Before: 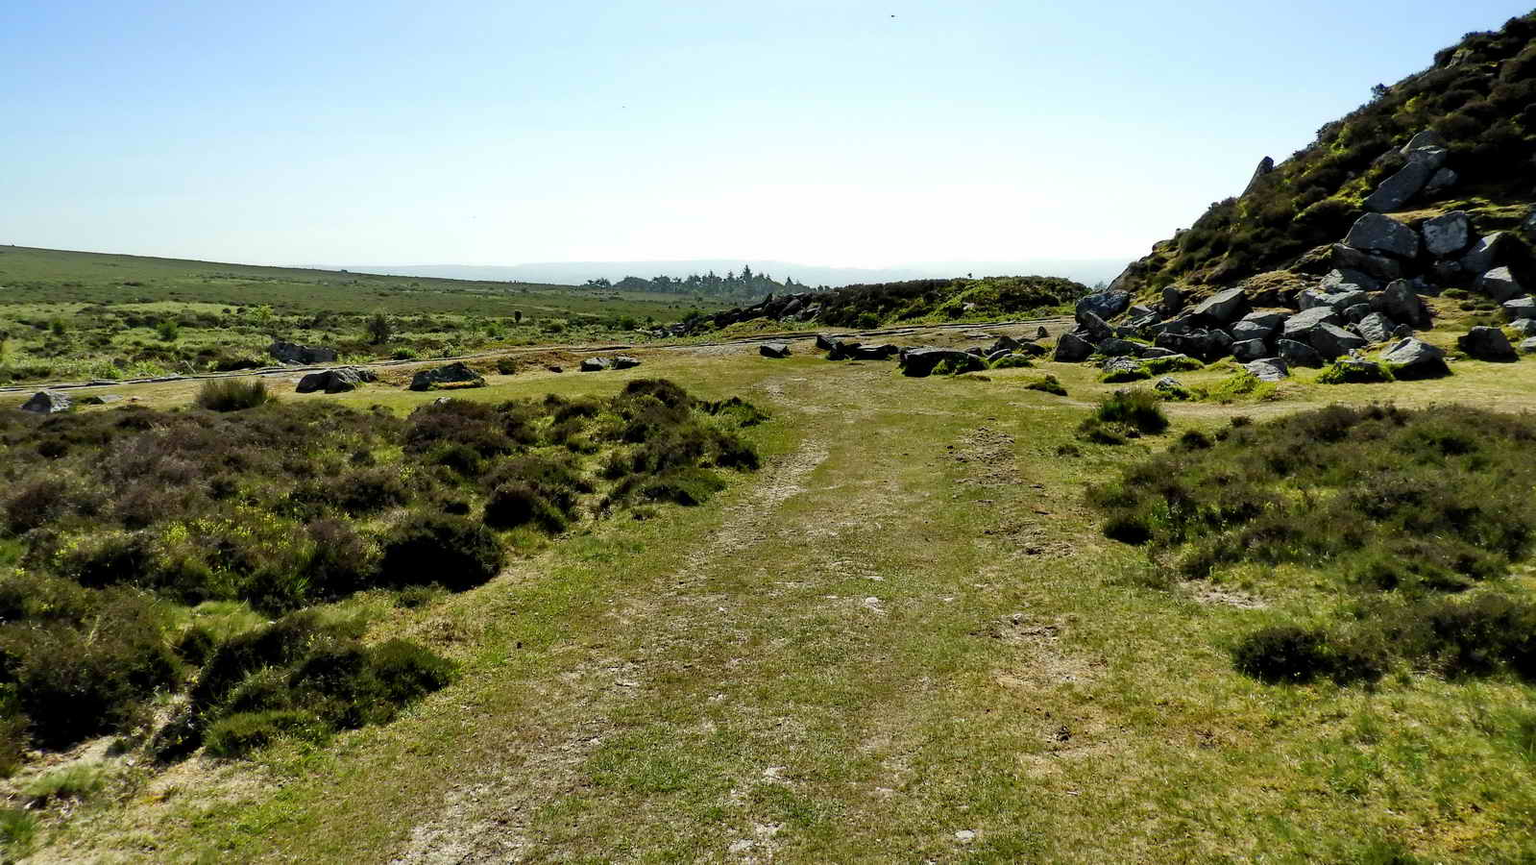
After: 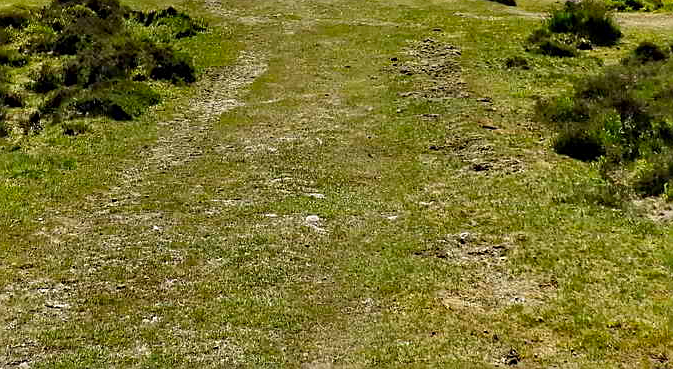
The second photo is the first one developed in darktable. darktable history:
color zones: curves: ch0 [(0, 0.613) (0.01, 0.613) (0.245, 0.448) (0.498, 0.529) (0.642, 0.665) (0.879, 0.777) (0.99, 0.613)]; ch1 [(0, 0) (0.143, 0) (0.286, 0) (0.429, 0) (0.571, 0) (0.714, 0) (0.857, 0)], mix -121.96%
crop: left 37.221%, top 45.169%, right 20.63%, bottom 13.777%
sharpen: on, module defaults
